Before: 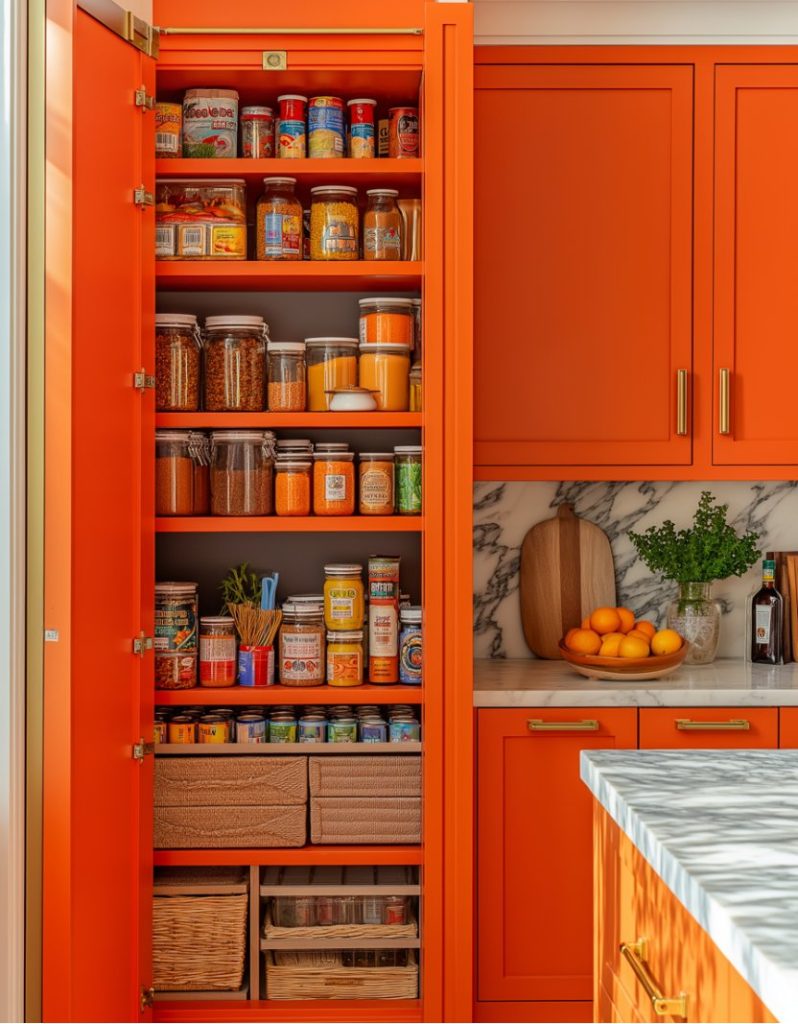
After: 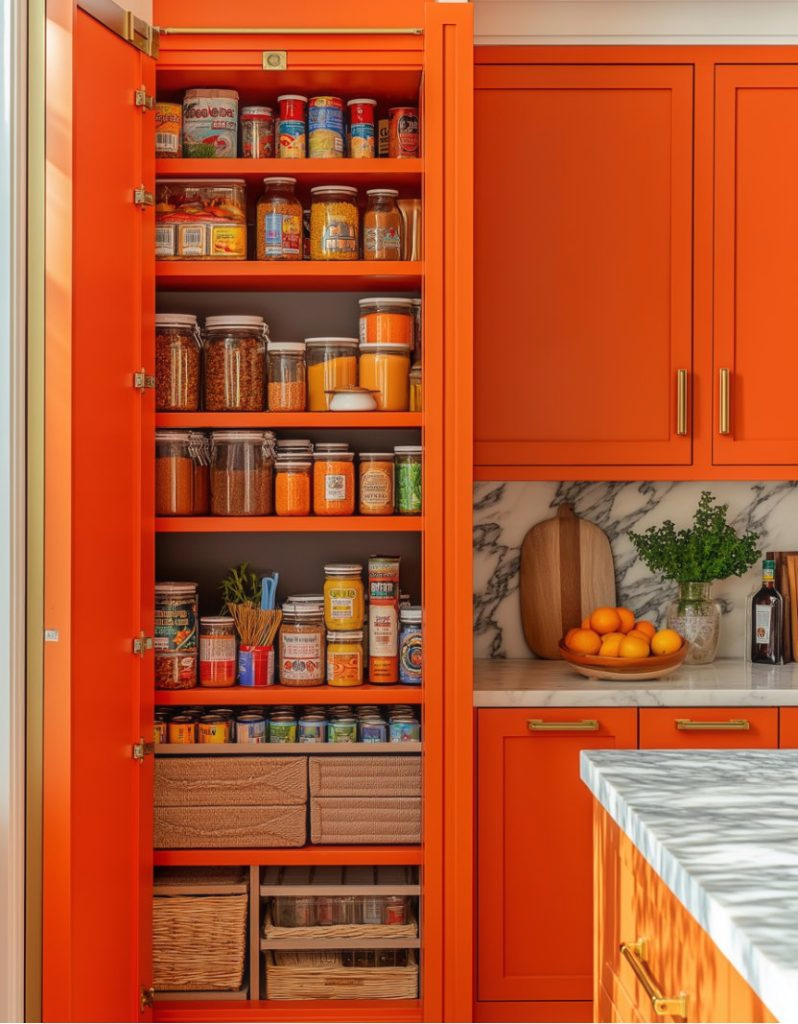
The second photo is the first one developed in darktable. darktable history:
haze removal: strength -0.05
white balance: emerald 1
